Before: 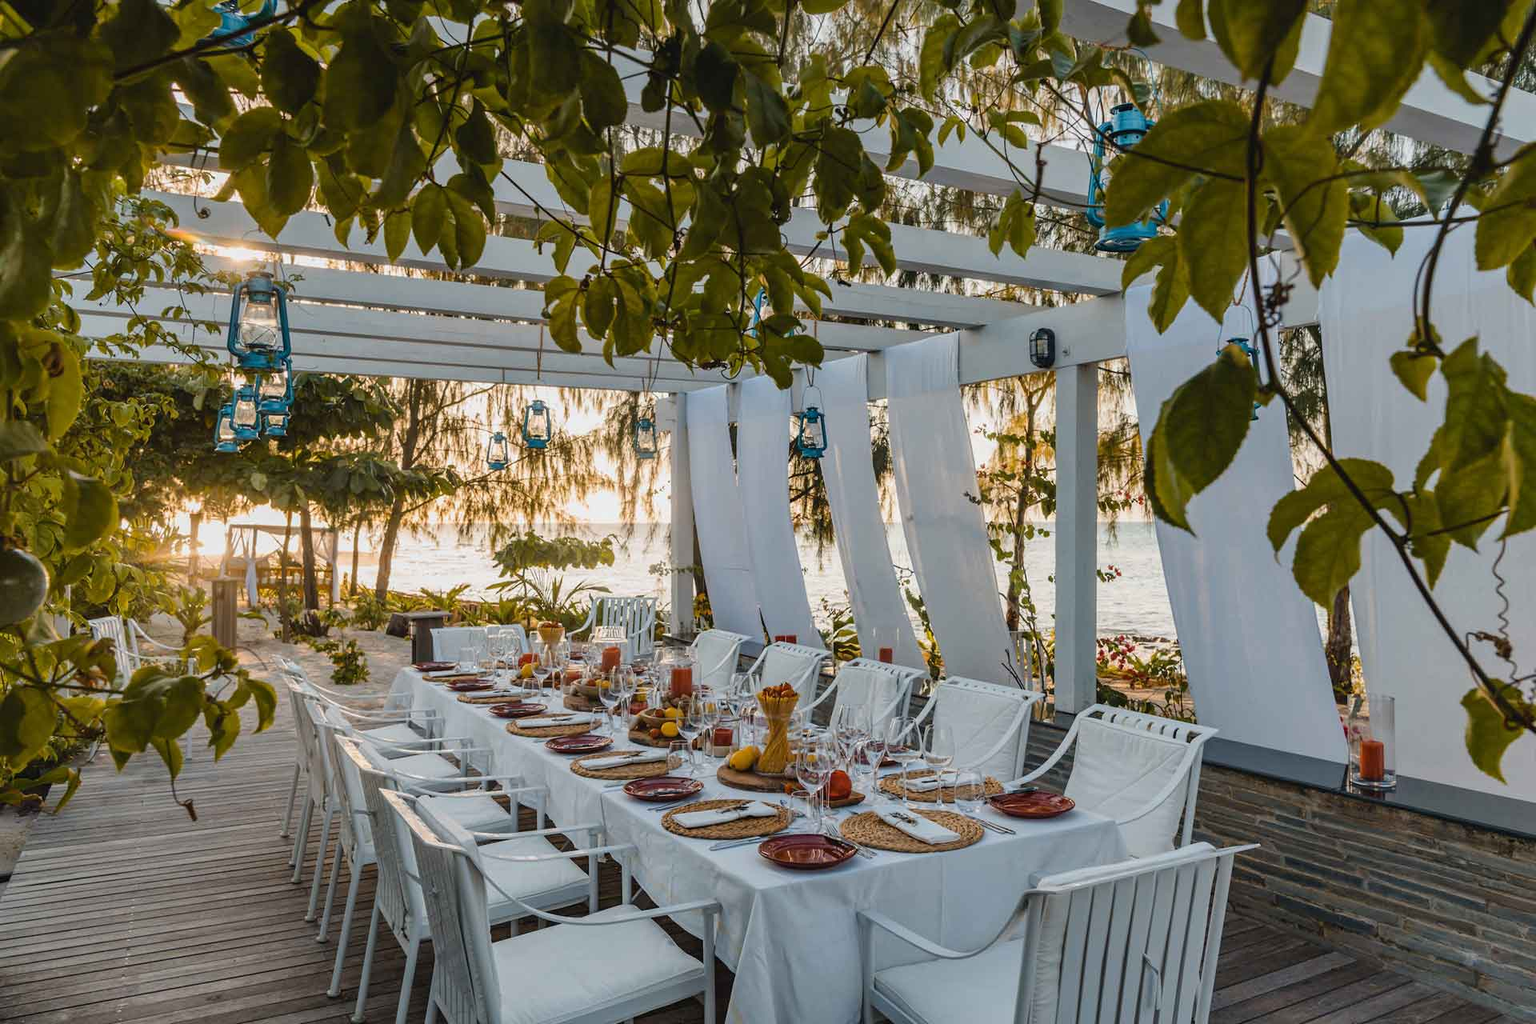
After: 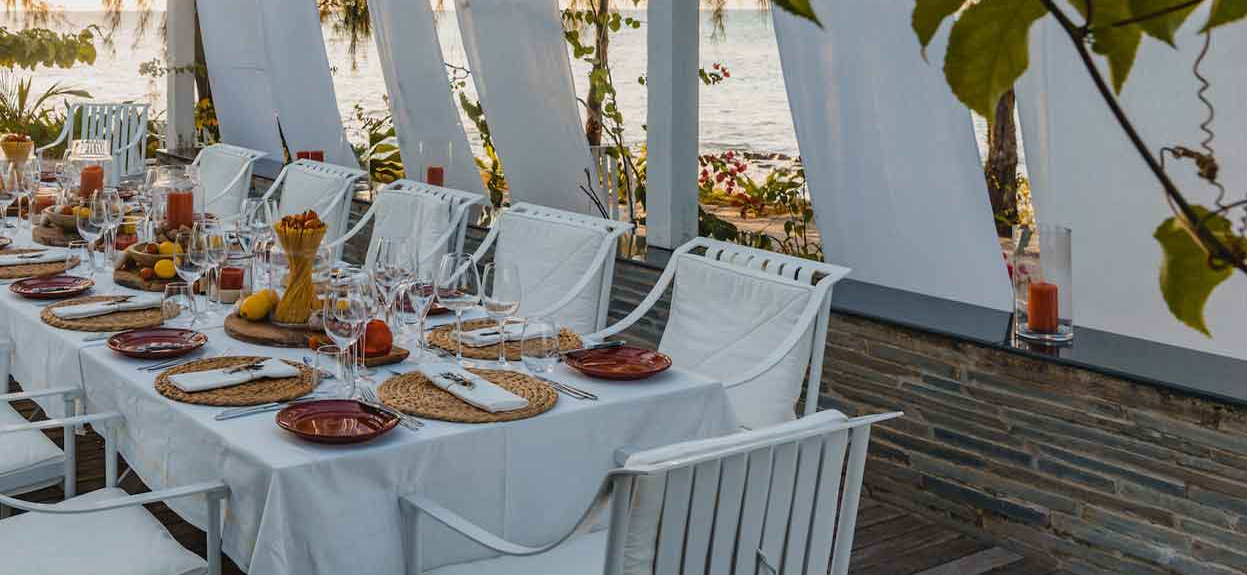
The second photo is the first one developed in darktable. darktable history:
crop and rotate: left 35.028%, top 50.26%, bottom 4.791%
